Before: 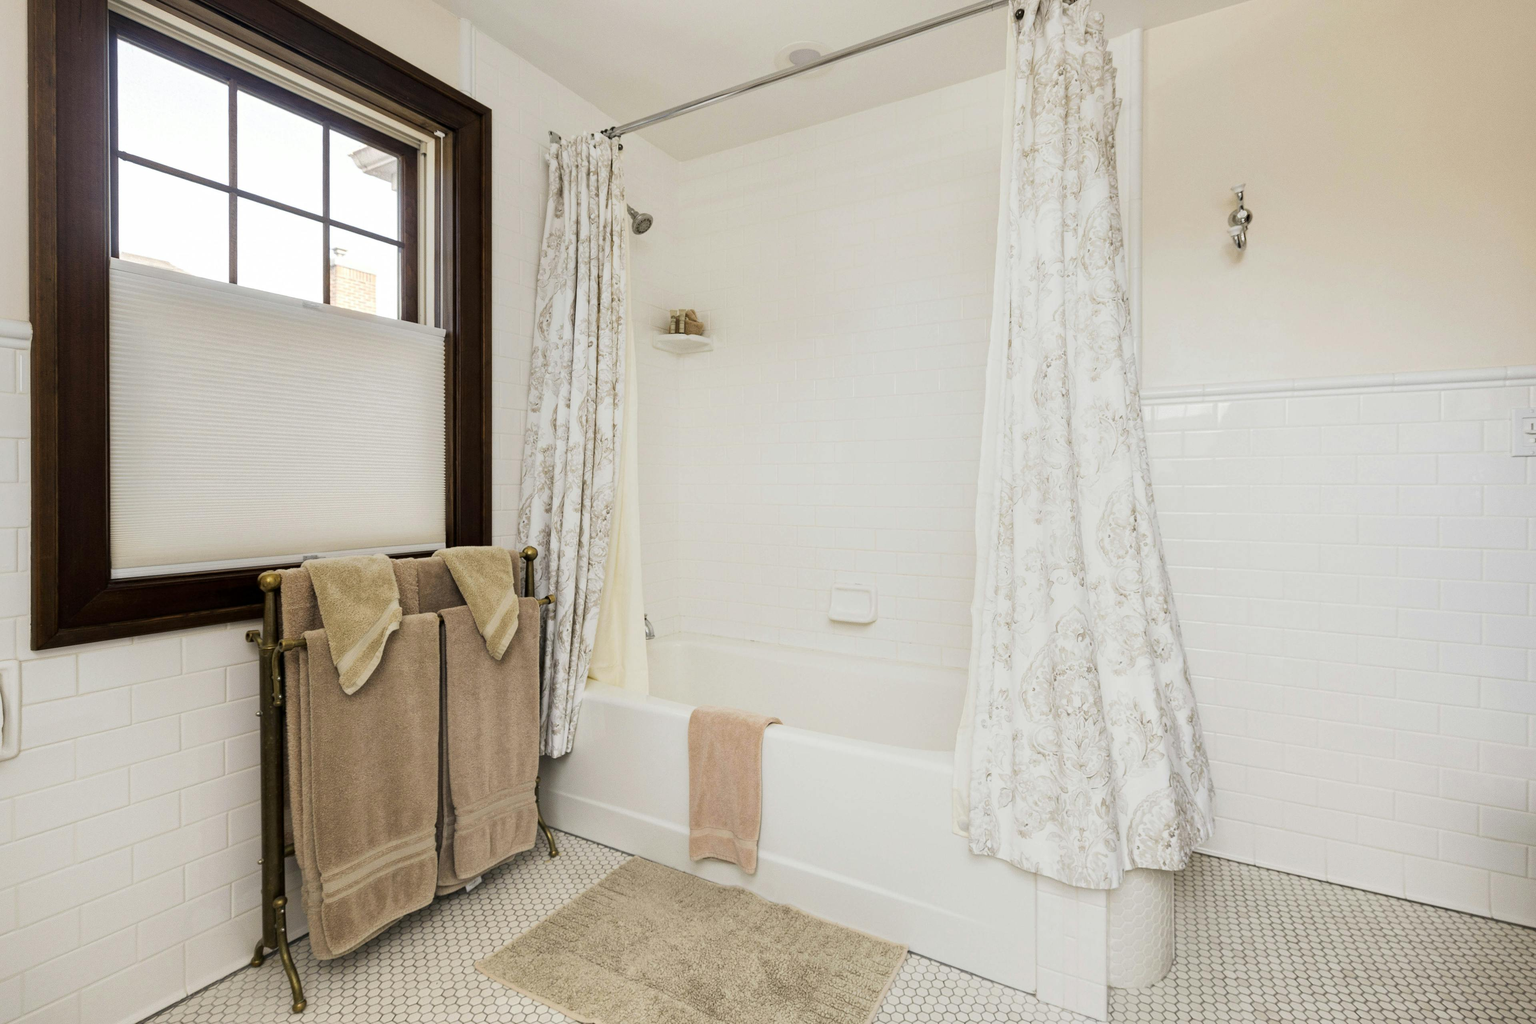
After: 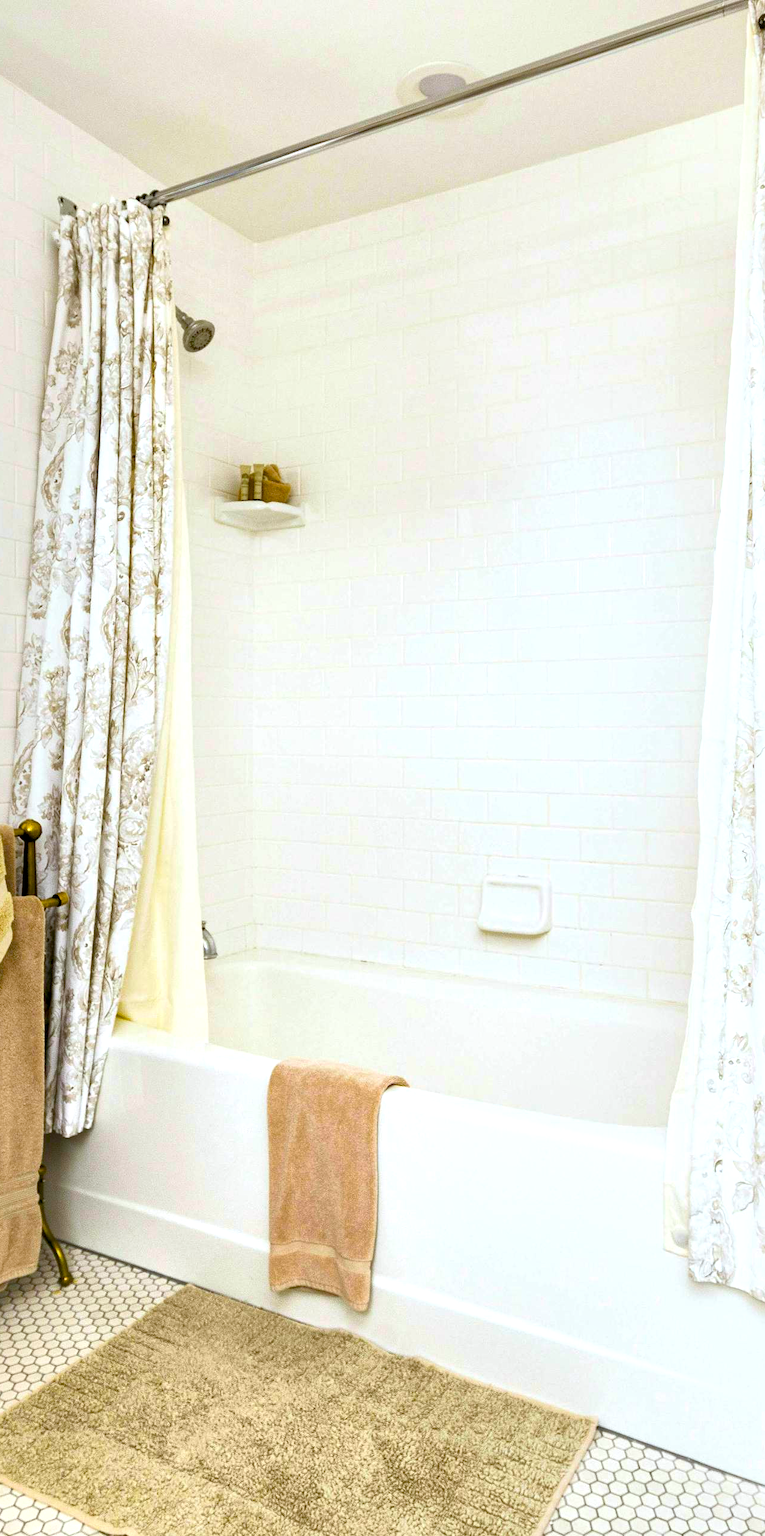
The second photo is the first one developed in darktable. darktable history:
local contrast: mode bilateral grid, contrast 21, coarseness 100, detail 150%, midtone range 0.2
color balance rgb: highlights gain › luminance 17.084%, highlights gain › chroma 2.885%, highlights gain › hue 257.67°, global offset › luminance -0.901%, perceptual saturation grading › global saturation 31.074%, perceptual brilliance grading › highlights 9.883%, perceptual brilliance grading › mid-tones 5.672%, global vibrance 50.389%
tone equalizer: edges refinement/feathering 500, mask exposure compensation -1.57 EV, preserve details no
crop: left 33.215%, right 33.553%
tone curve: curves: ch0 [(0, 0) (0.003, 0.005) (0.011, 0.019) (0.025, 0.04) (0.044, 0.064) (0.069, 0.095) (0.1, 0.129) (0.136, 0.169) (0.177, 0.207) (0.224, 0.247) (0.277, 0.298) (0.335, 0.354) (0.399, 0.416) (0.468, 0.478) (0.543, 0.553) (0.623, 0.634) (0.709, 0.709) (0.801, 0.817) (0.898, 0.912) (1, 1)], color space Lab, linked channels, preserve colors none
